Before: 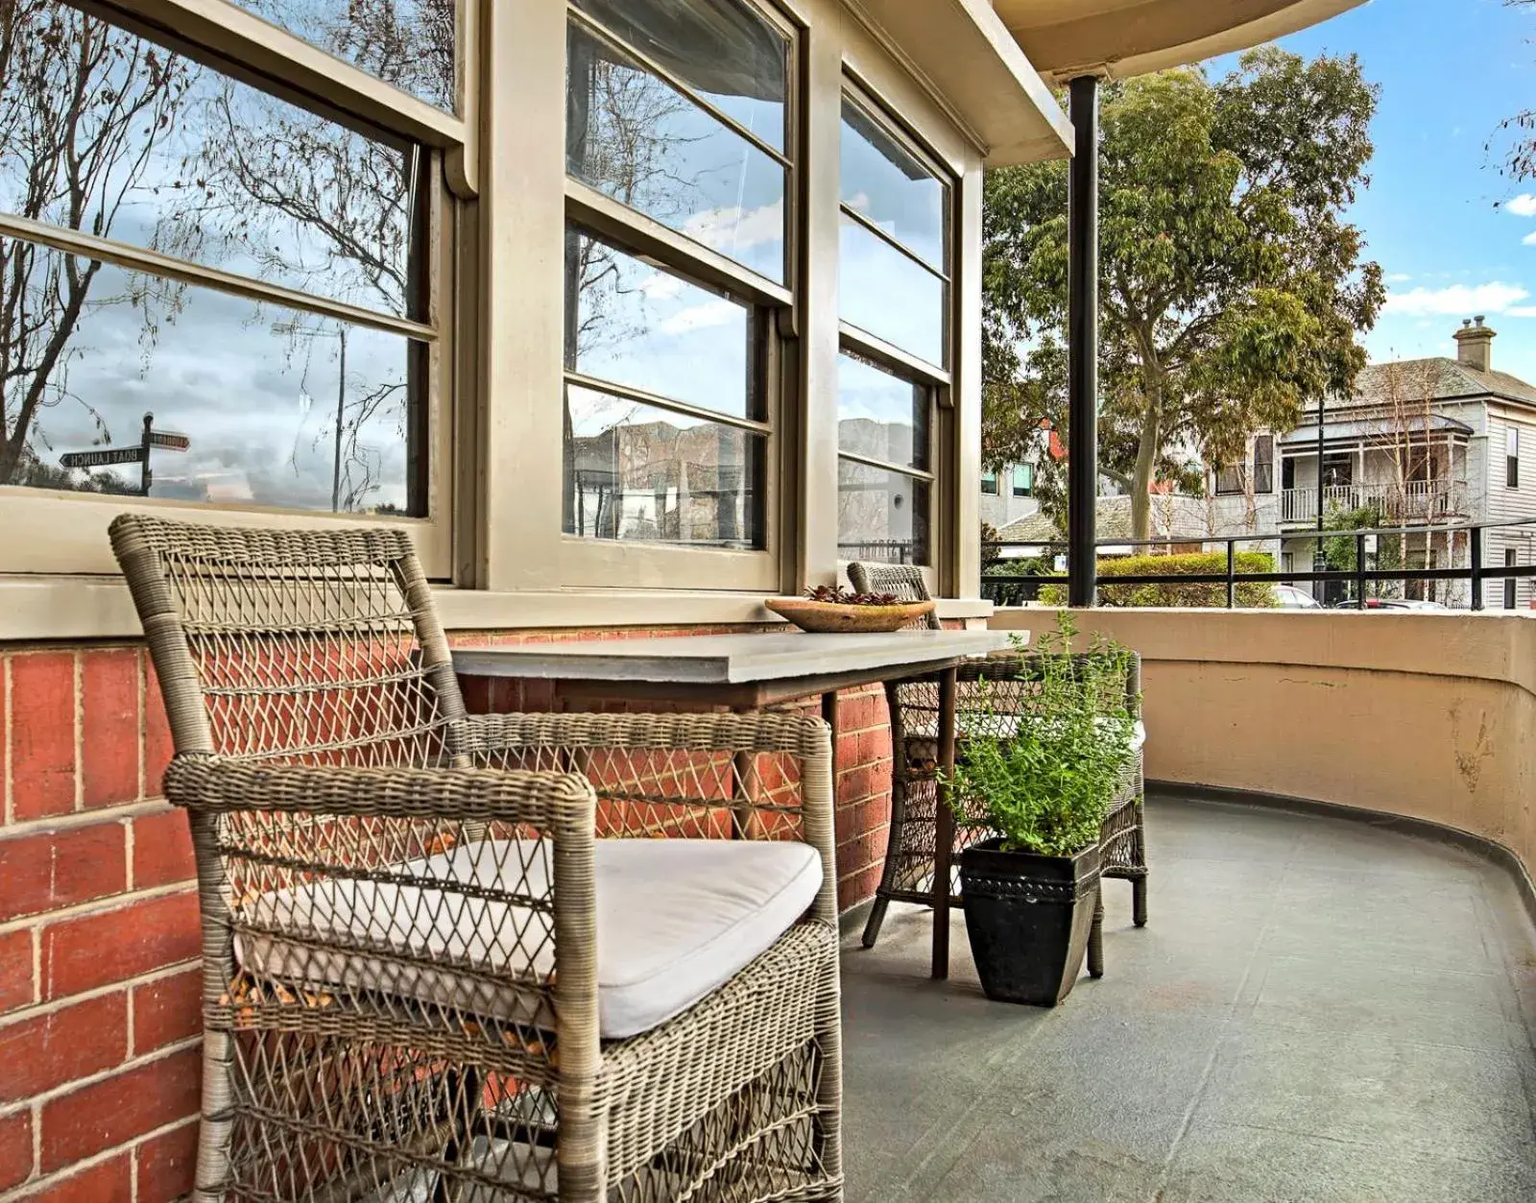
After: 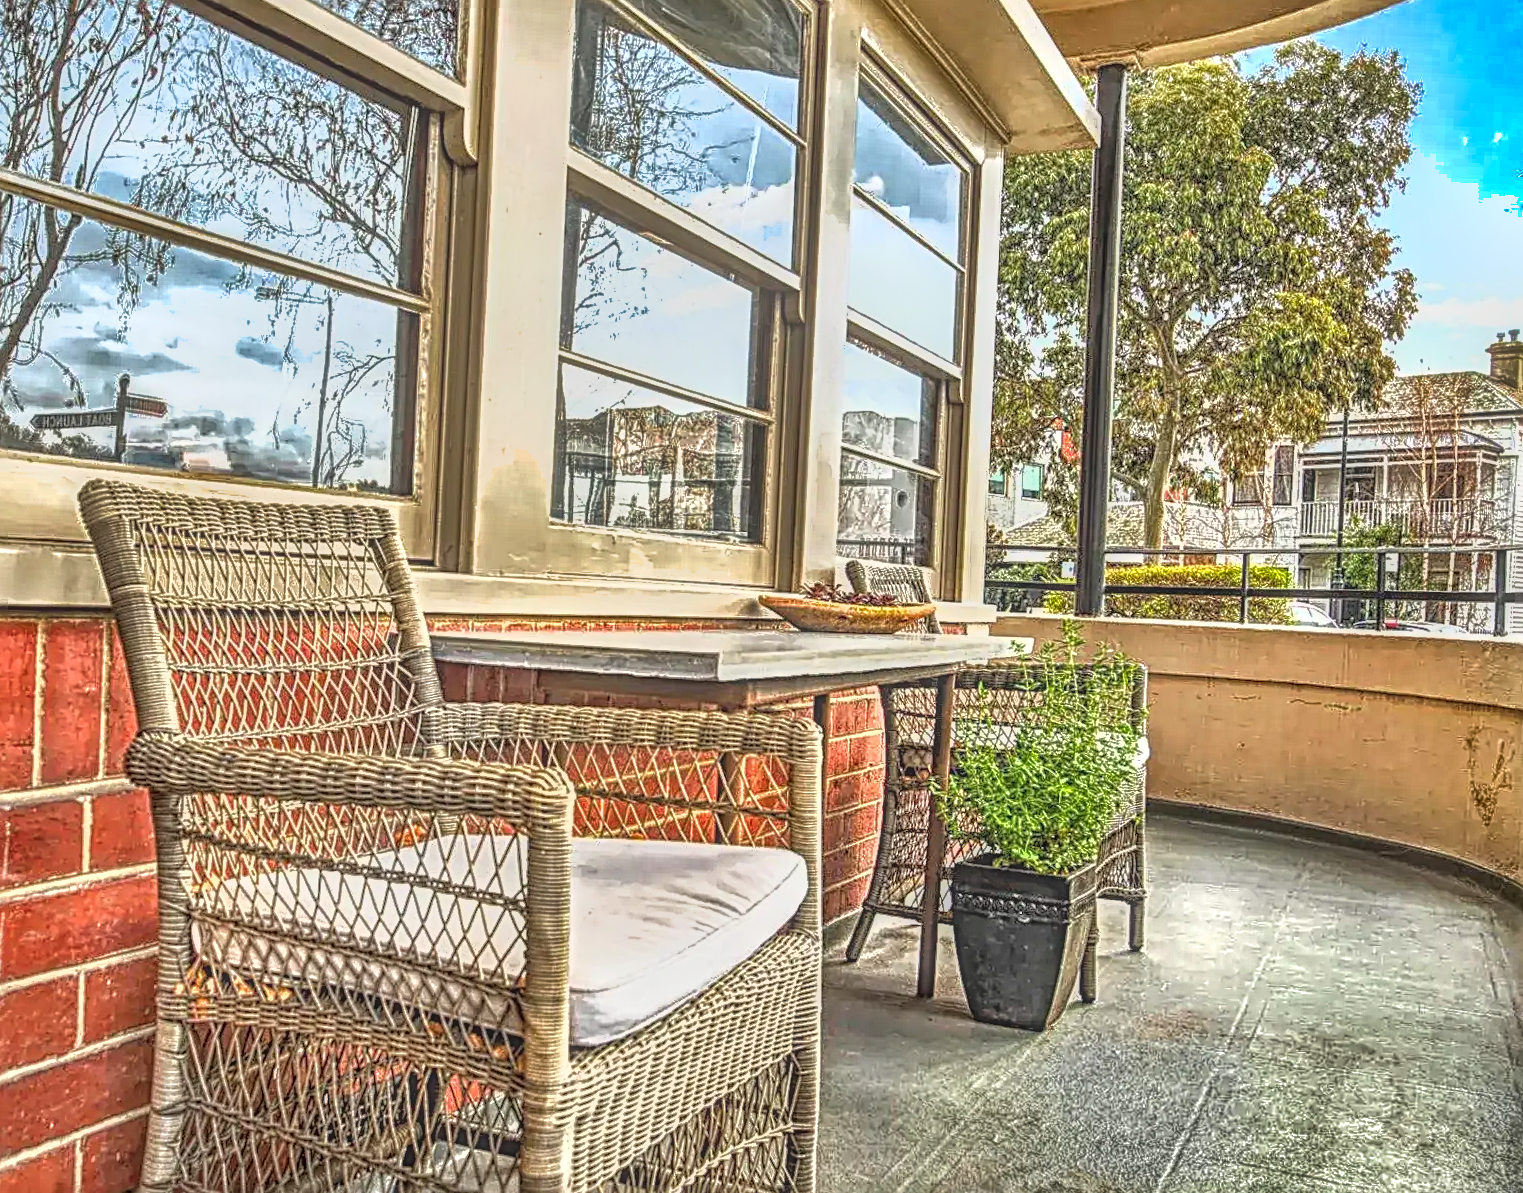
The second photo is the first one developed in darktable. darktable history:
local contrast: highlights 5%, shadows 1%, detail 201%, midtone range 0.246
exposure: black level correction 0, exposure 0.702 EV, compensate exposure bias true, compensate highlight preservation false
shadows and highlights: shadows 24.7, highlights -79.68, soften with gaussian
sharpen: radius 2.805, amount 0.715
crop and rotate: angle -2.28°
